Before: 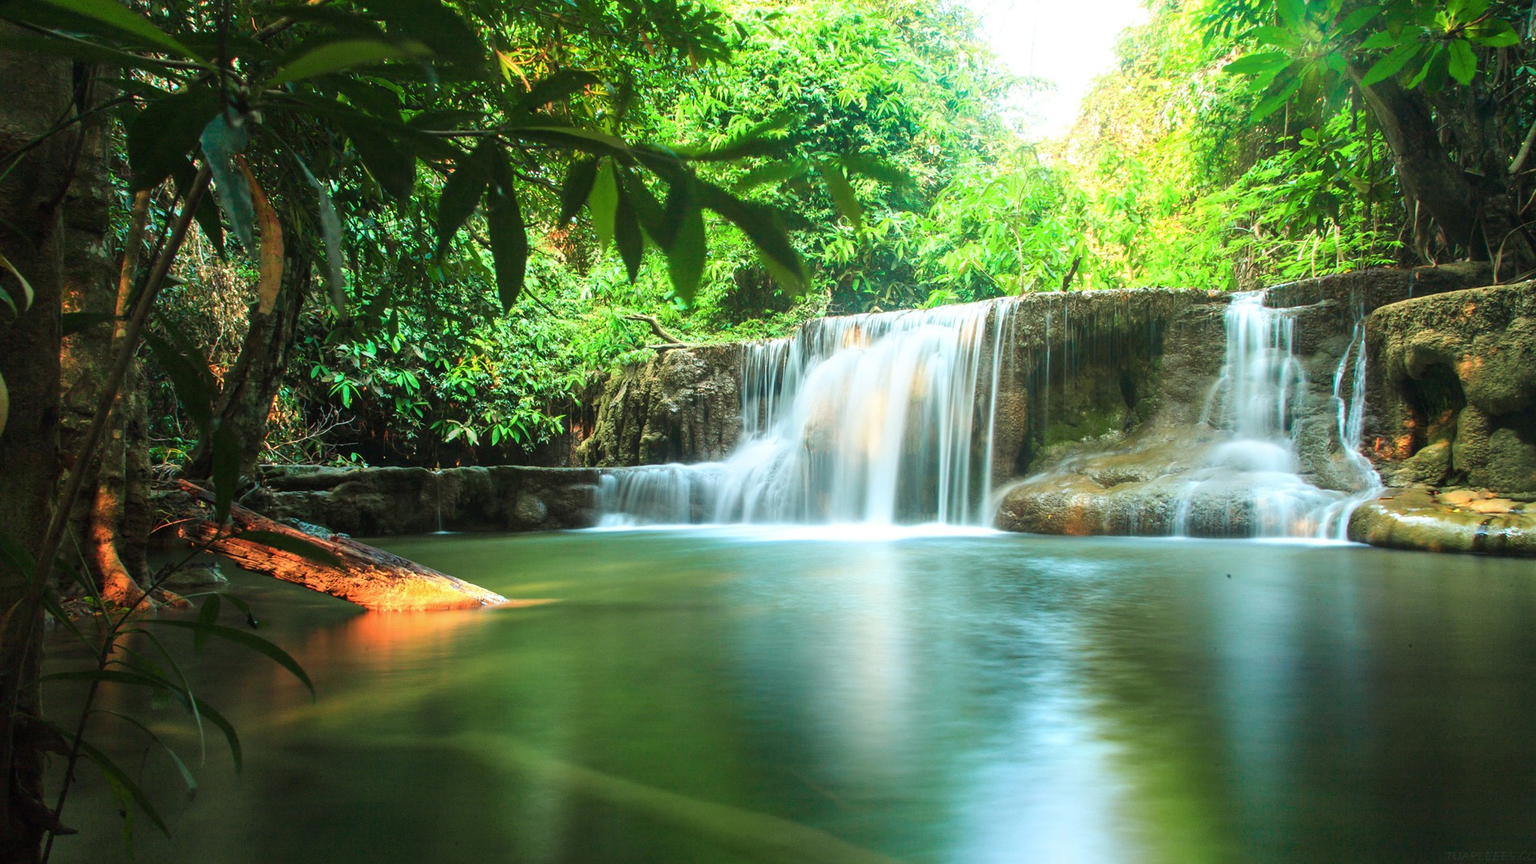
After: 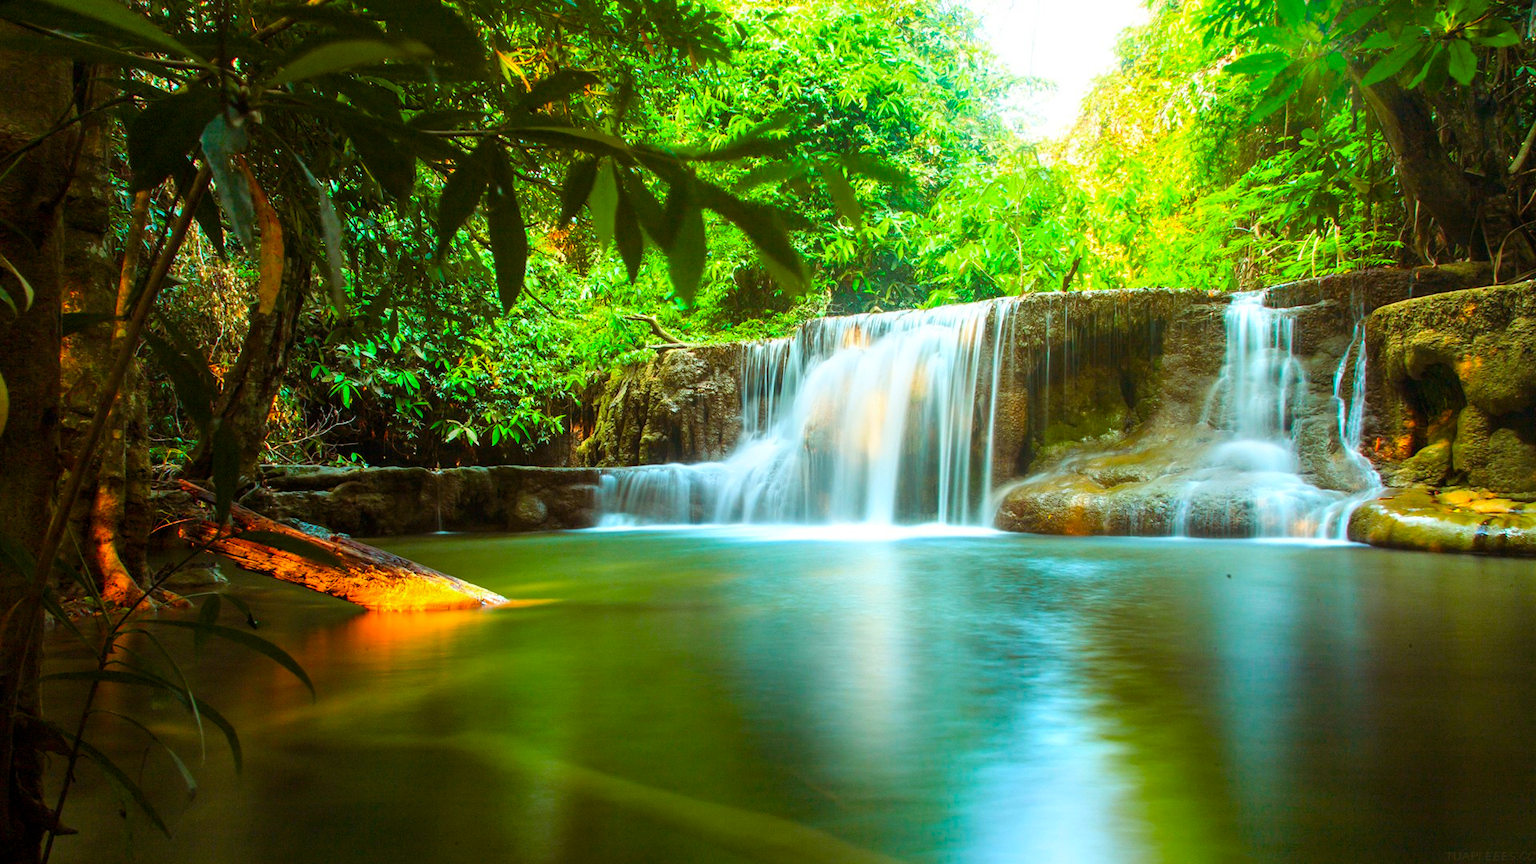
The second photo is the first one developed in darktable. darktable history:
color balance rgb: shadows lift › chroma 9.764%, shadows lift › hue 43.52°, global offset › luminance -0.23%, perceptual saturation grading › global saturation 42.191%, global vibrance 20%
